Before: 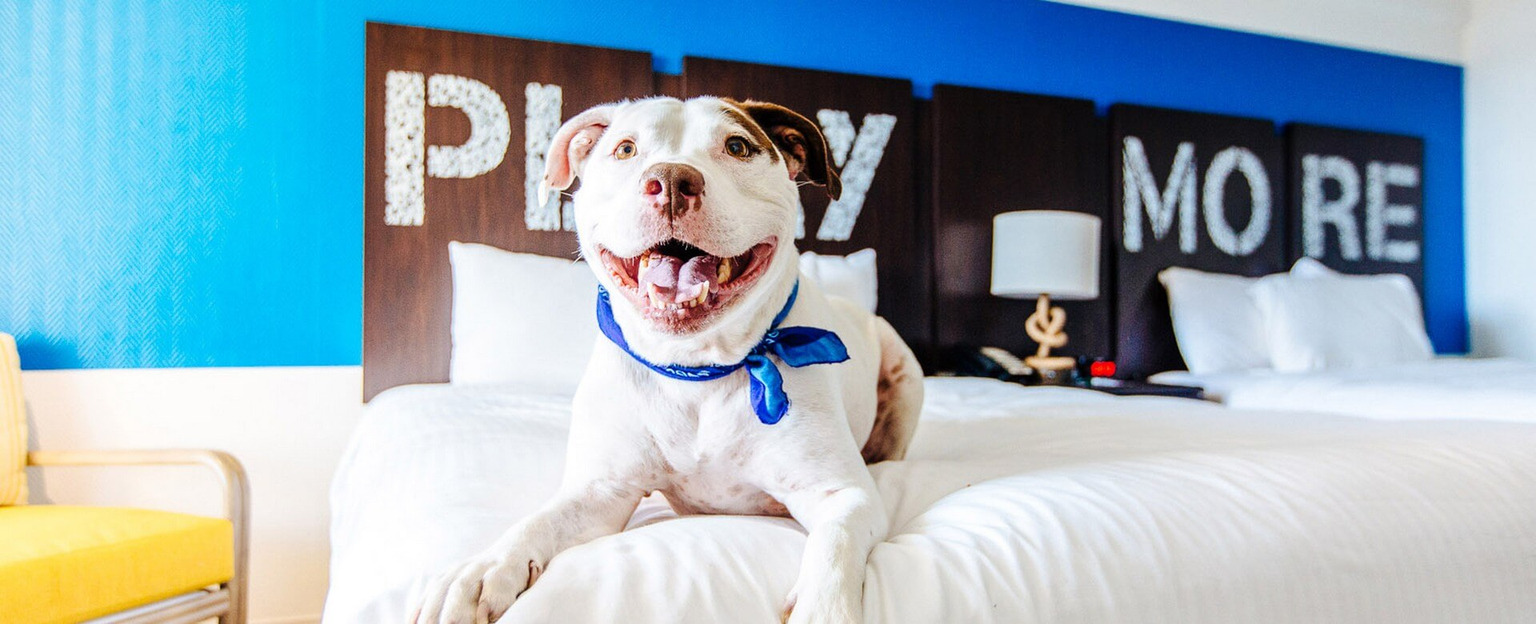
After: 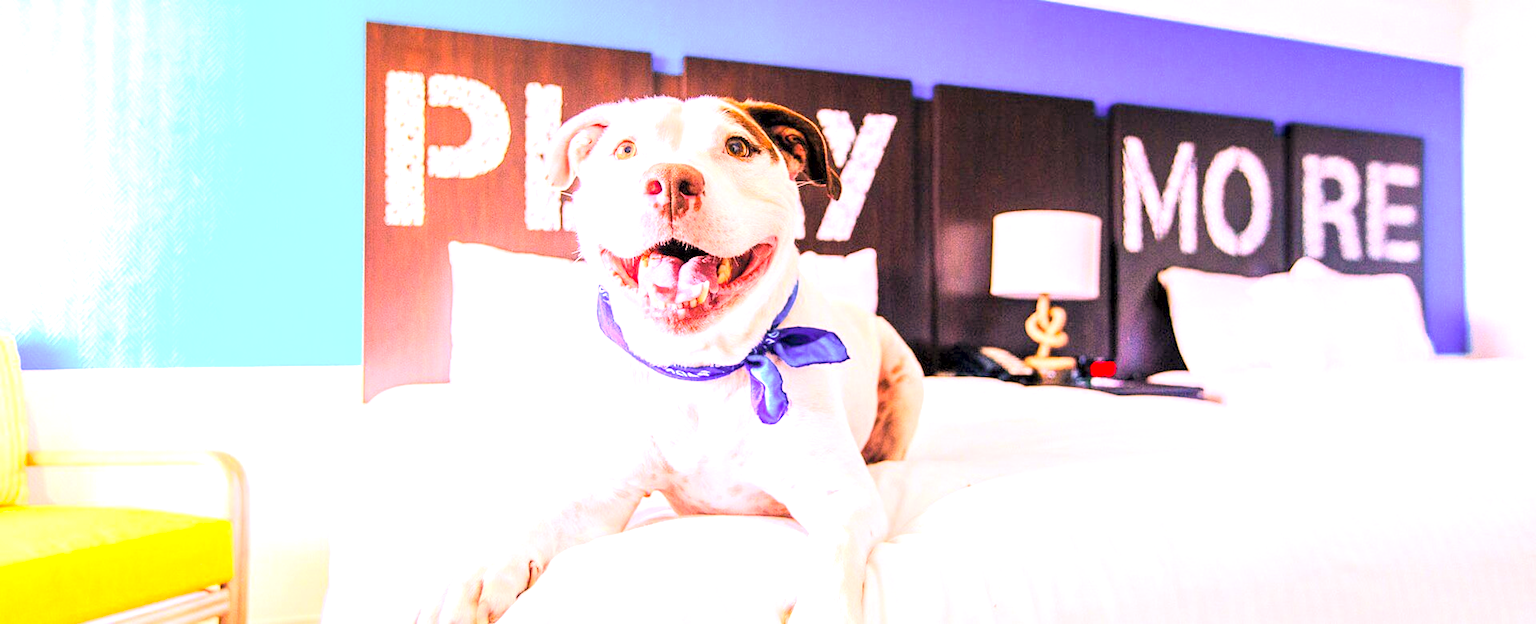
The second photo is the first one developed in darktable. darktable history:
color correction: highlights a* 21.88, highlights b* 22.25
exposure: black level correction 0.001, exposure 1.116 EV, compensate highlight preservation false
contrast brightness saturation: contrast 0.1, brightness 0.3, saturation 0.14
white balance: red 1.066, blue 1.119
